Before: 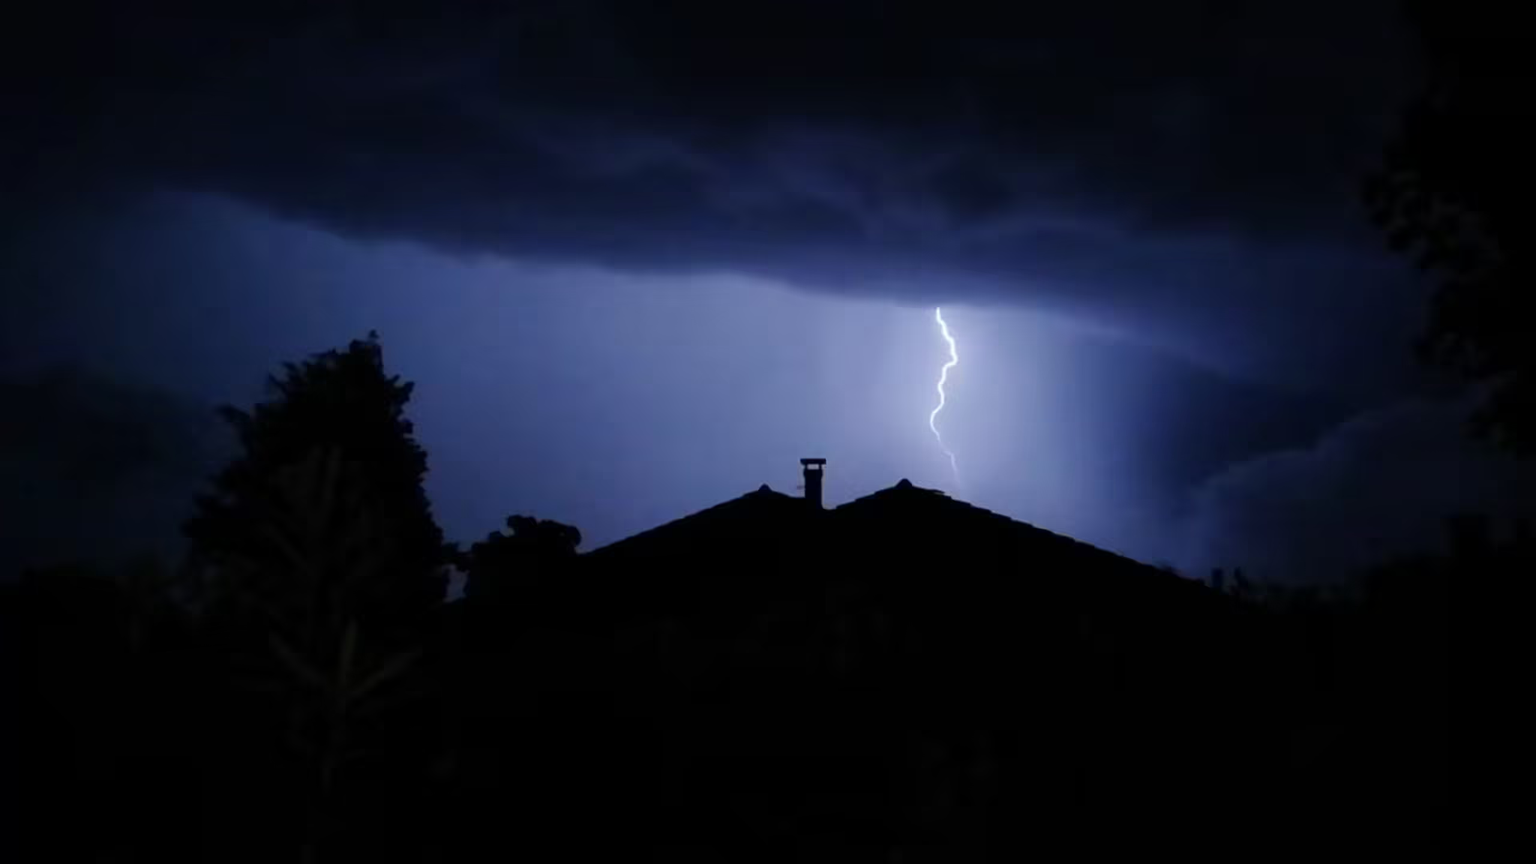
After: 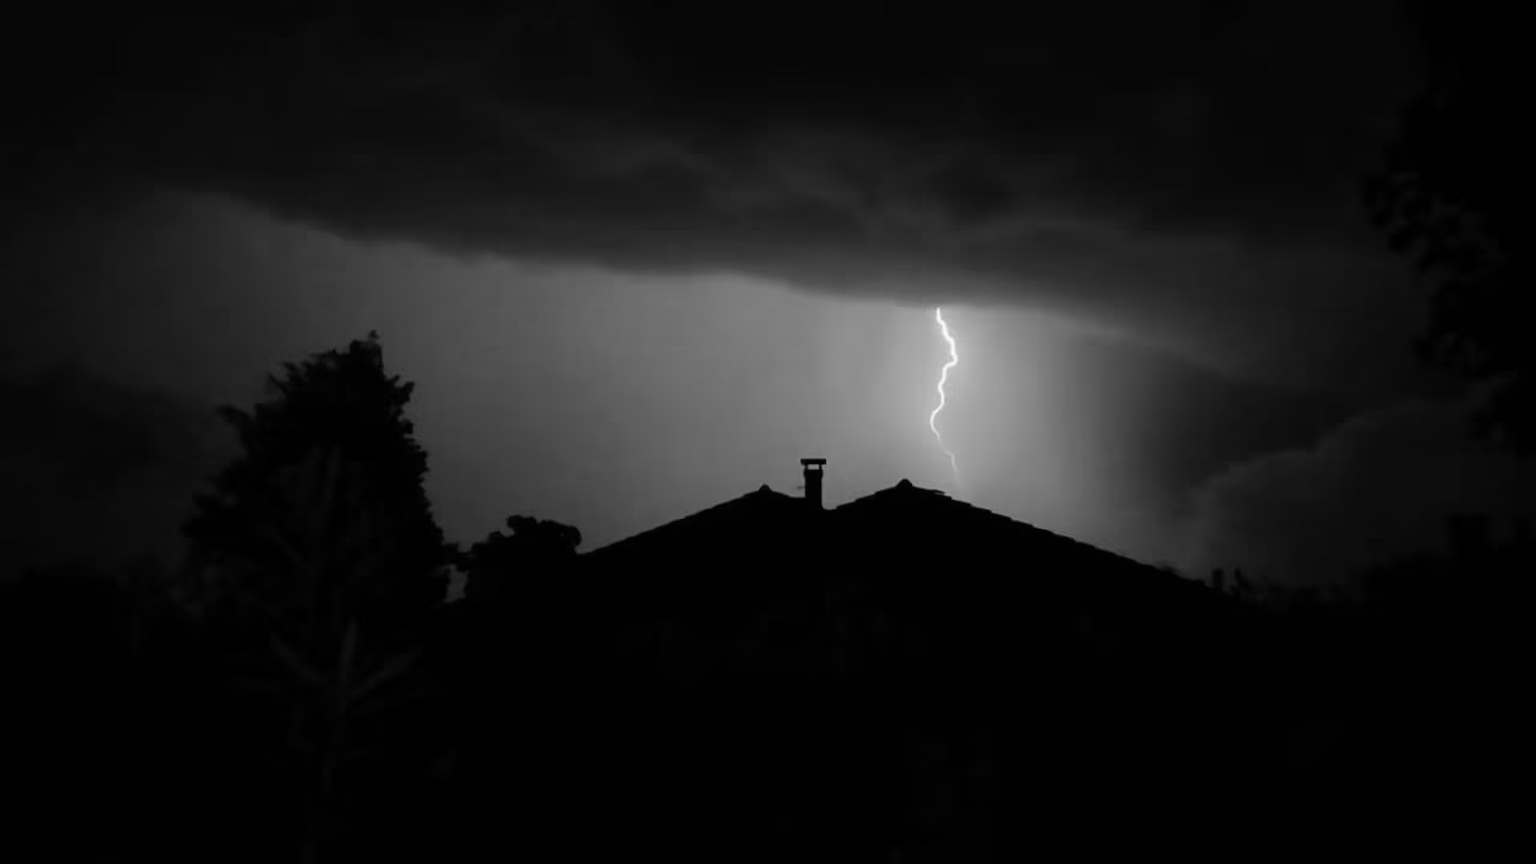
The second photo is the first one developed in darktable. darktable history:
white balance: red 0.926, green 1.003, blue 1.133
contrast brightness saturation: saturation -0.17
monochrome: a 2.21, b -1.33, size 2.2
